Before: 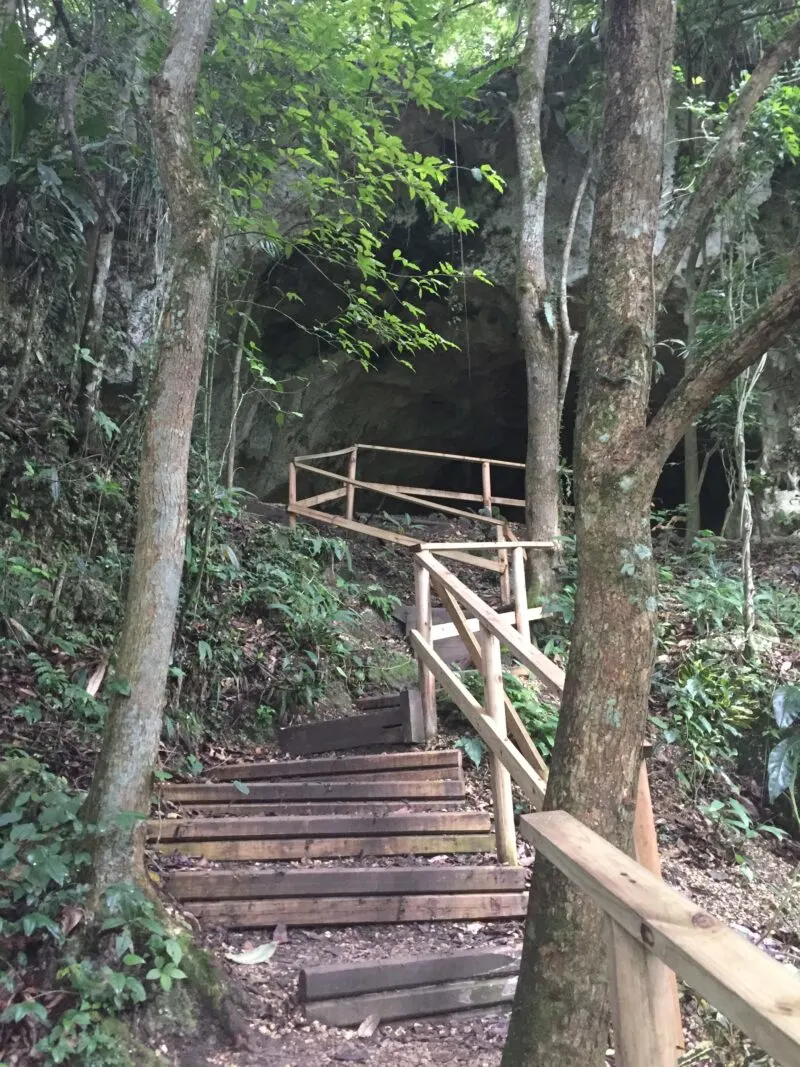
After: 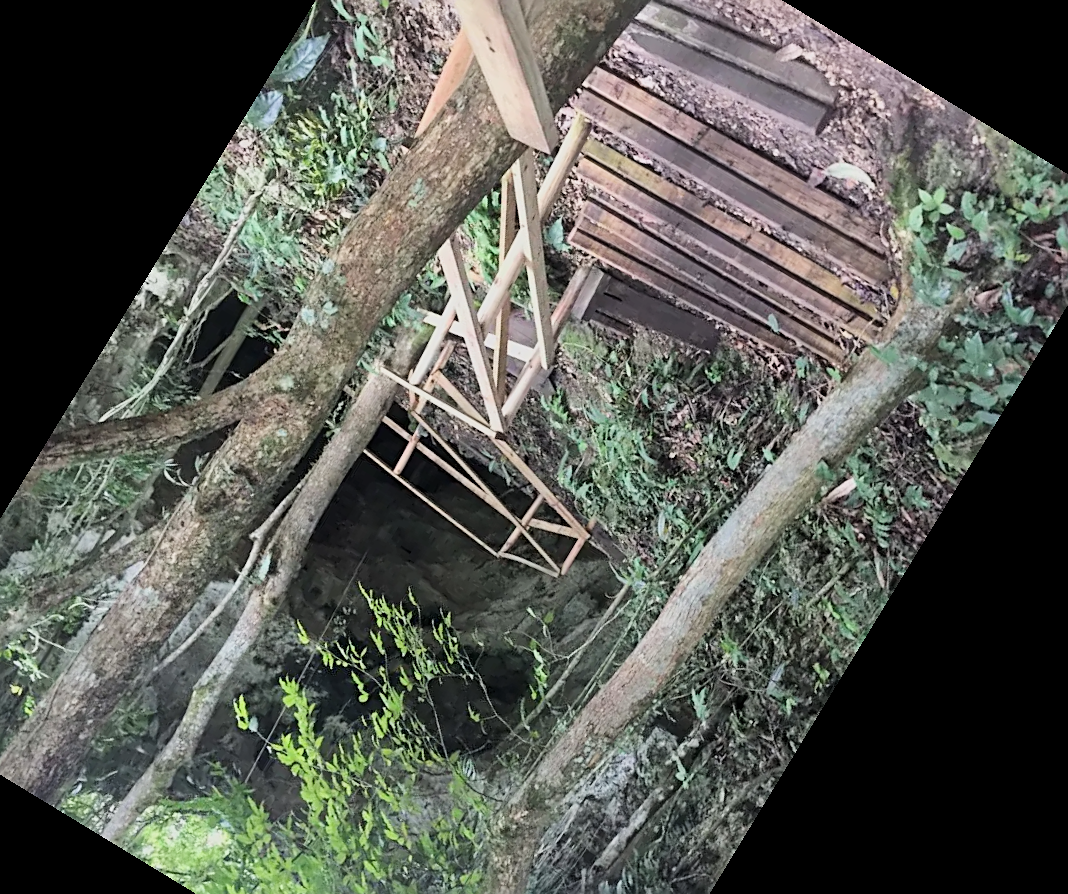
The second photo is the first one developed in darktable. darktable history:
local contrast: mode bilateral grid, contrast 20, coarseness 50, detail 132%, midtone range 0.2
exposure: black level correction 0, exposure 0.5 EV, compensate exposure bias true, compensate highlight preservation false
sharpen: on, module defaults
filmic rgb: black relative exposure -7.15 EV, white relative exposure 5.36 EV, hardness 3.02, color science v6 (2022)
tone equalizer: on, module defaults
crop and rotate: angle 148.68°, left 9.111%, top 15.603%, right 4.588%, bottom 17.041%
